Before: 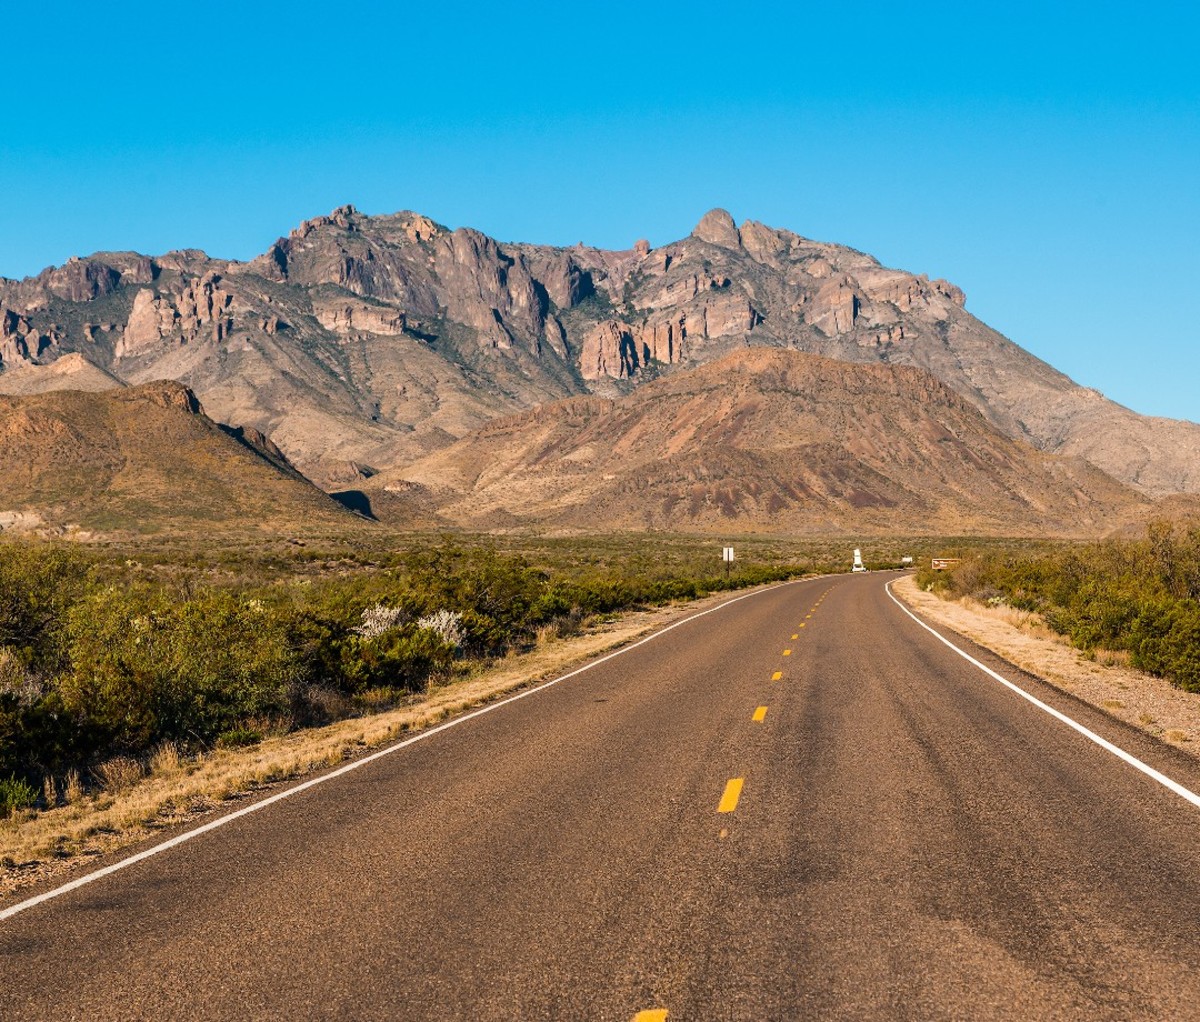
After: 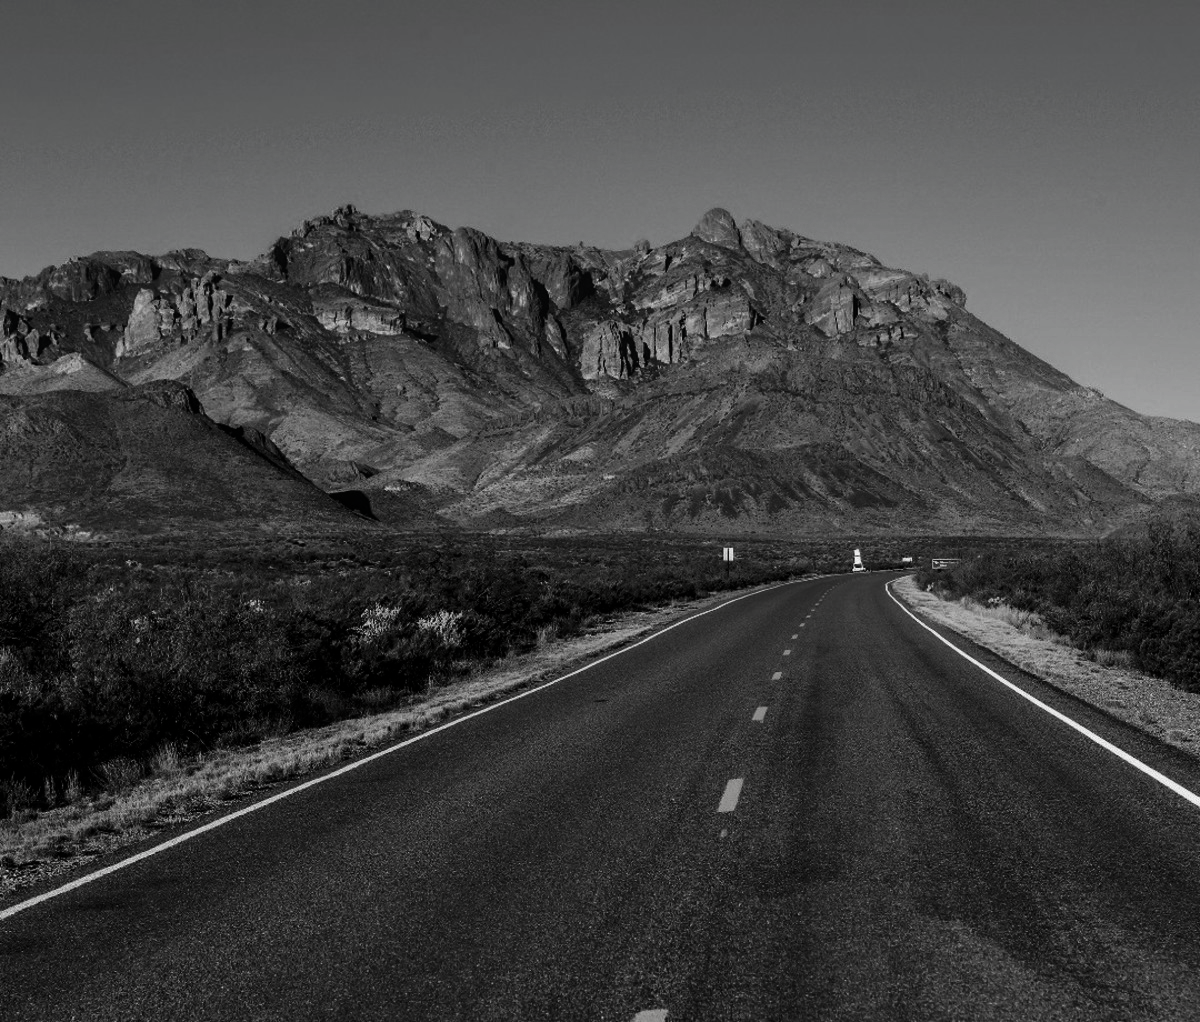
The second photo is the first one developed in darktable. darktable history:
contrast brightness saturation: contrast -0.035, brightness -0.61, saturation -0.989
